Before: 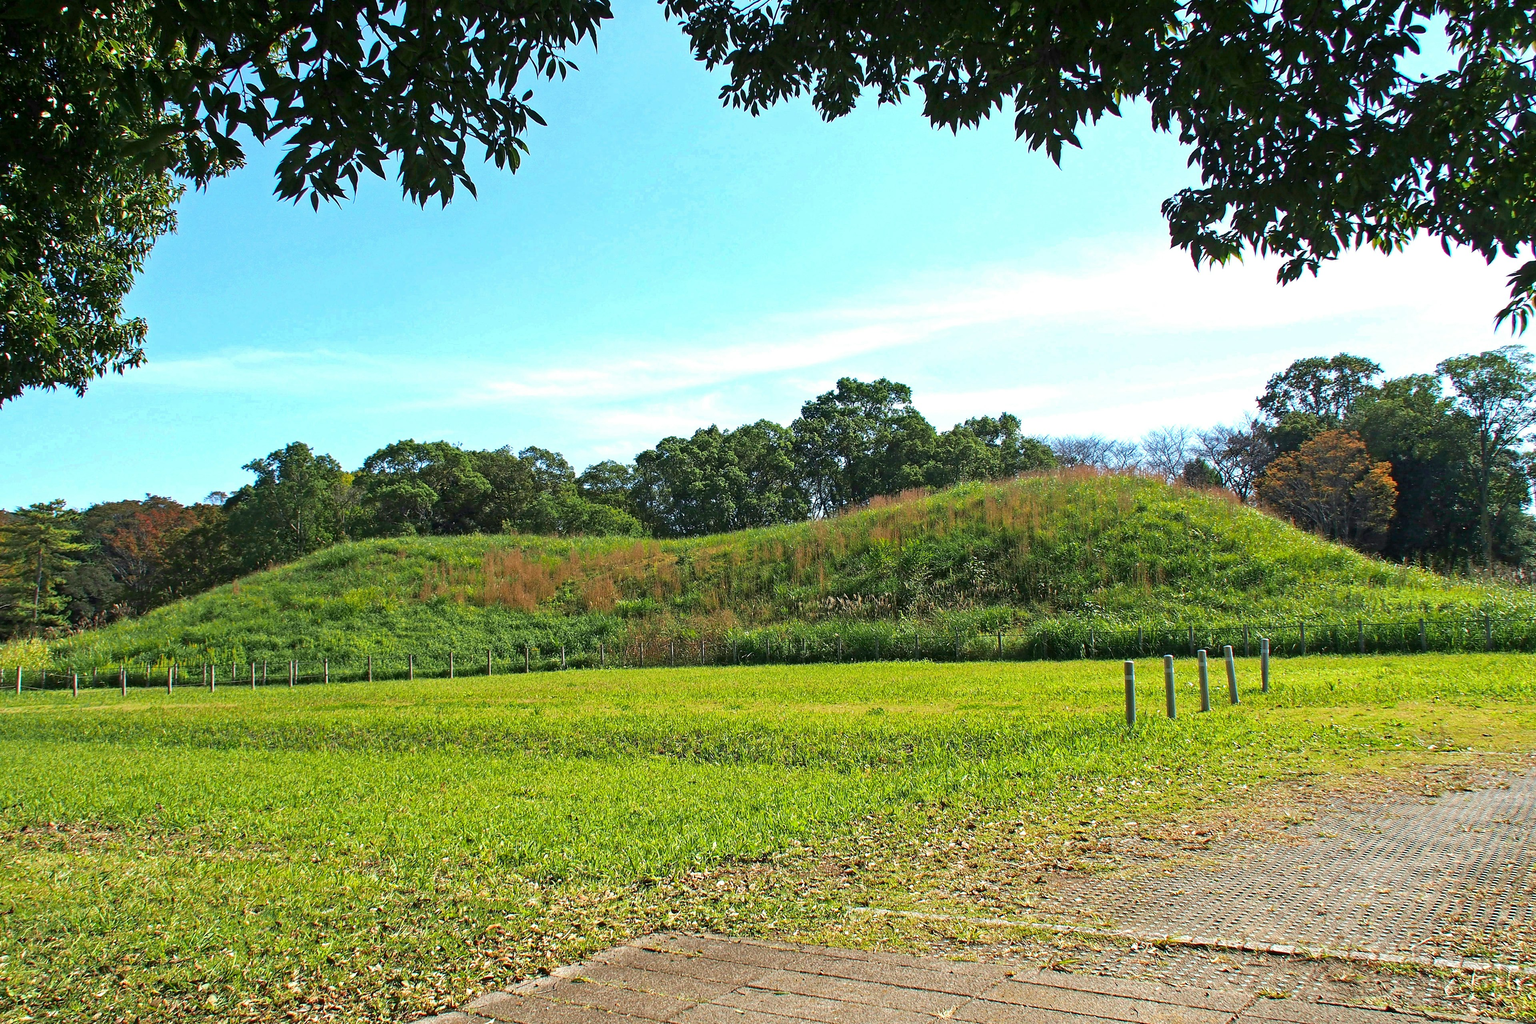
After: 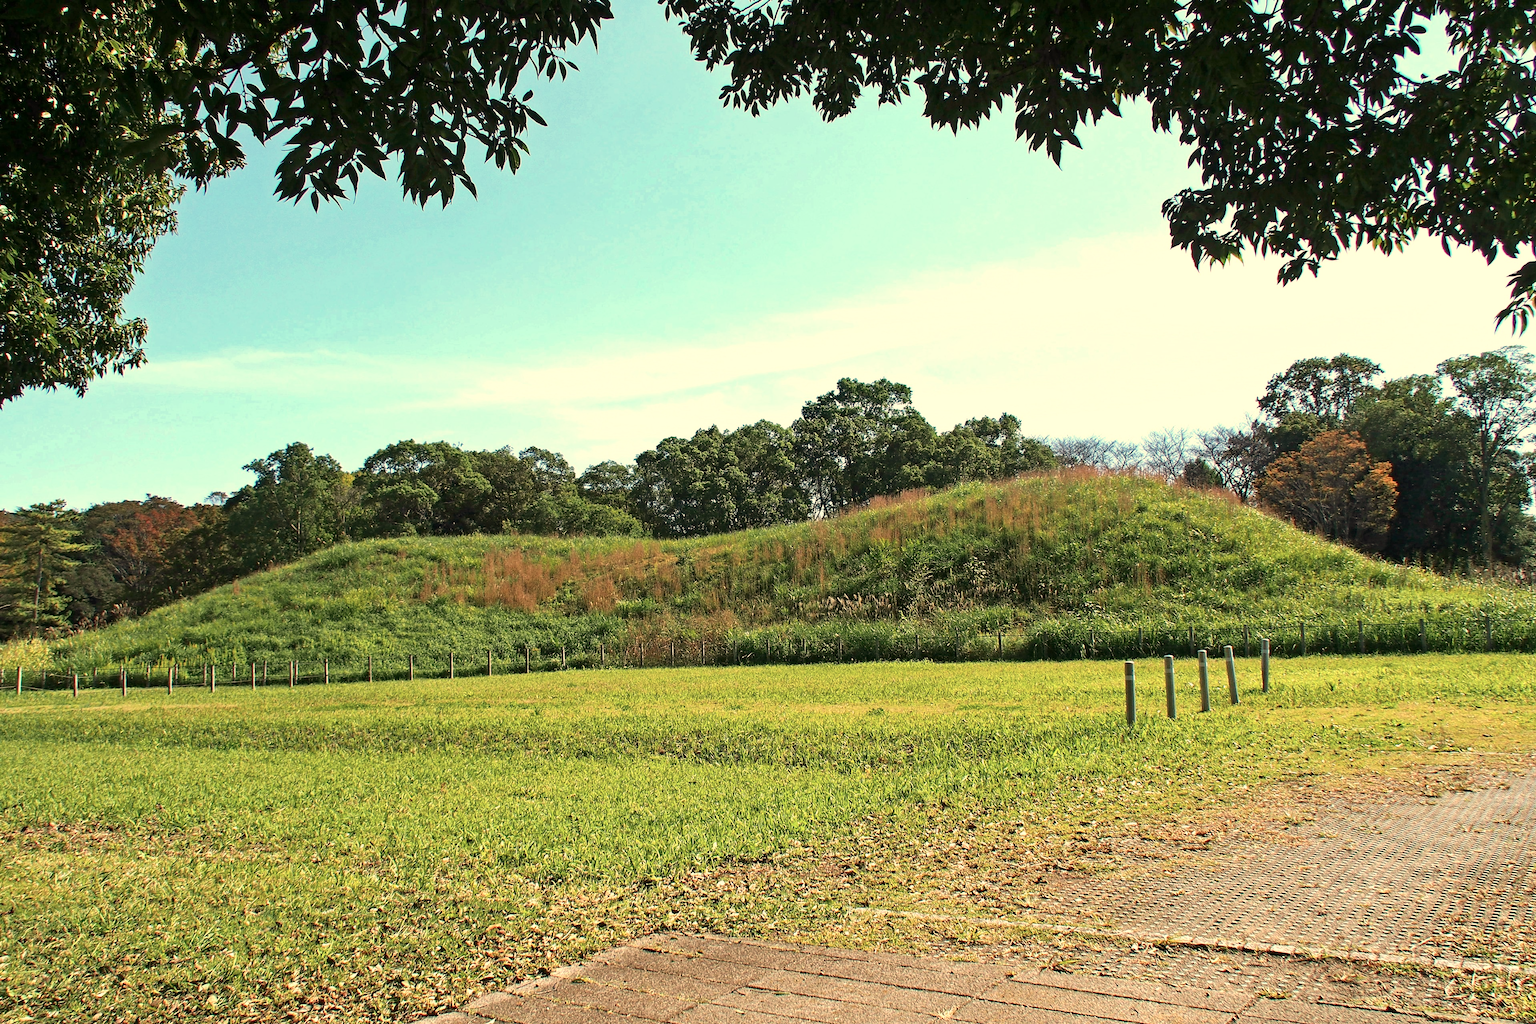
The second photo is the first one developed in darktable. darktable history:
white balance: red 1.123, blue 0.83
contrast brightness saturation: contrast 0.11, saturation -0.17
